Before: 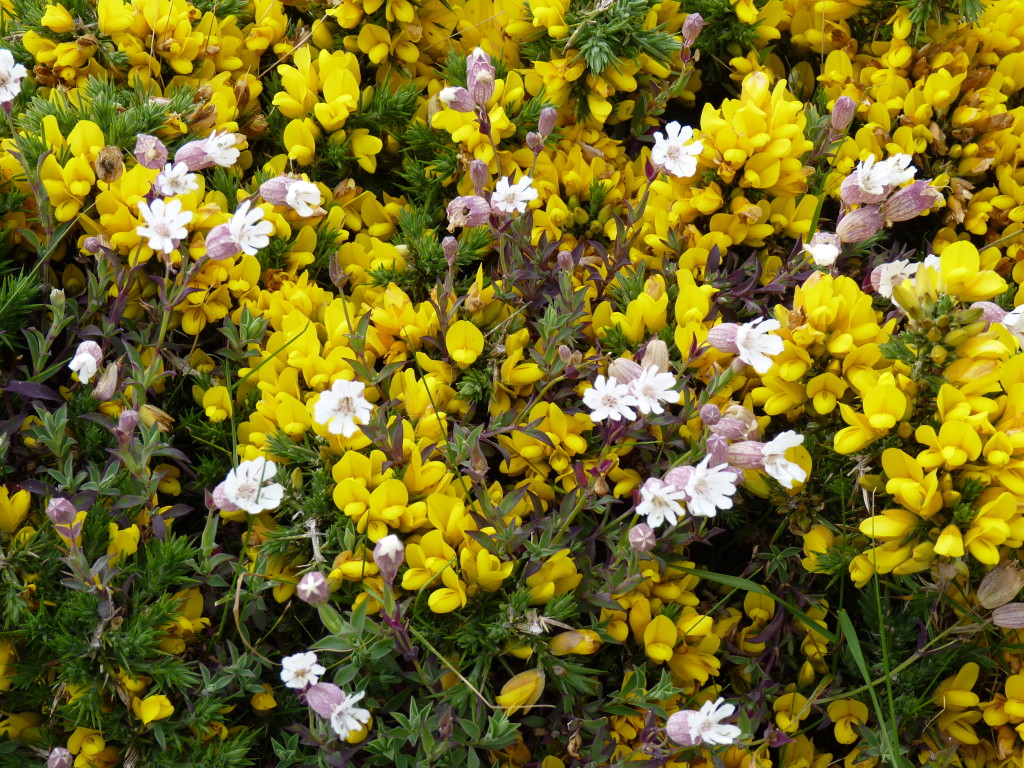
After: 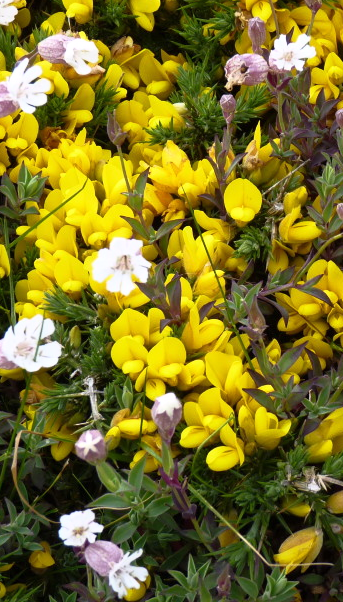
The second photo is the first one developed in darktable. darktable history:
crop and rotate: left 21.77%, top 18.528%, right 44.676%, bottom 2.997%
white balance: red 1.009, blue 1.027
base curve: curves: ch0 [(0, 0) (0.257, 0.25) (0.482, 0.586) (0.757, 0.871) (1, 1)]
